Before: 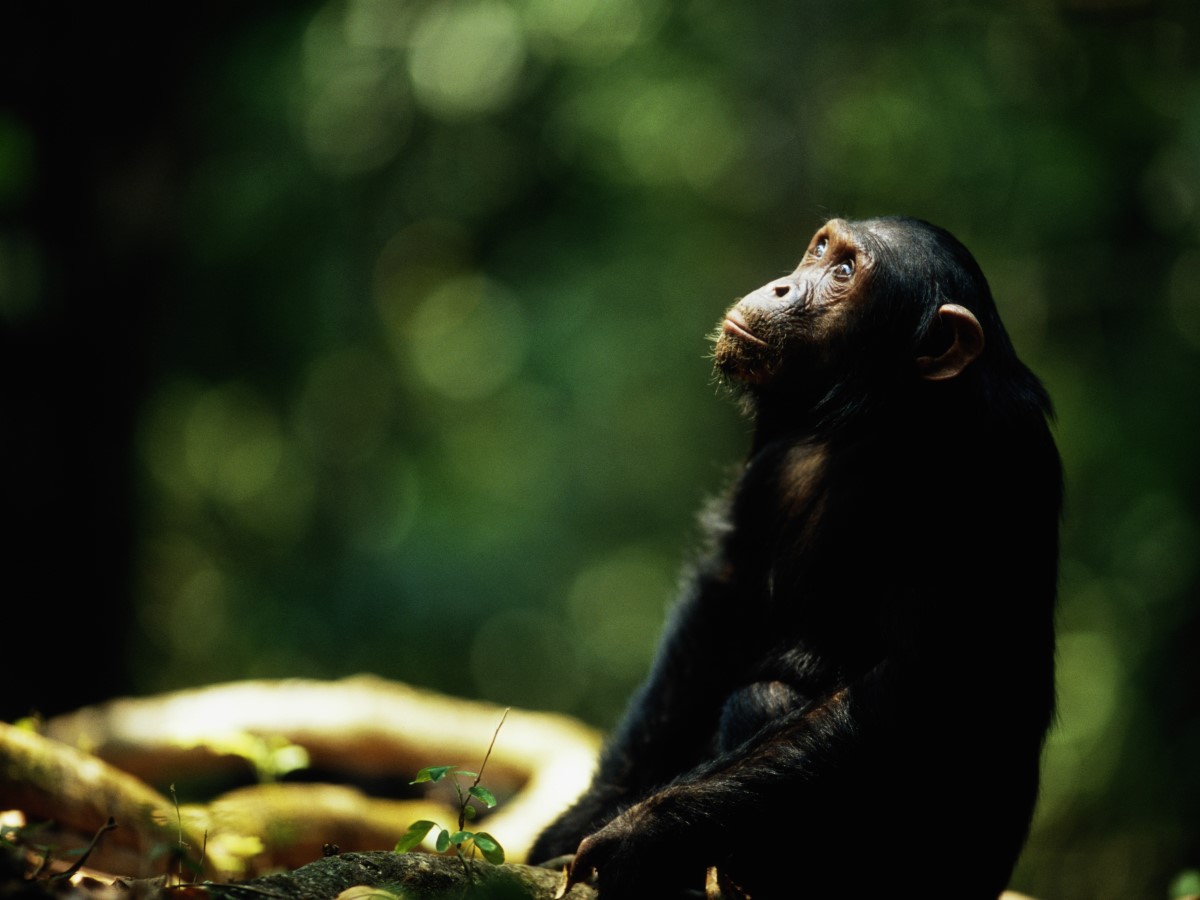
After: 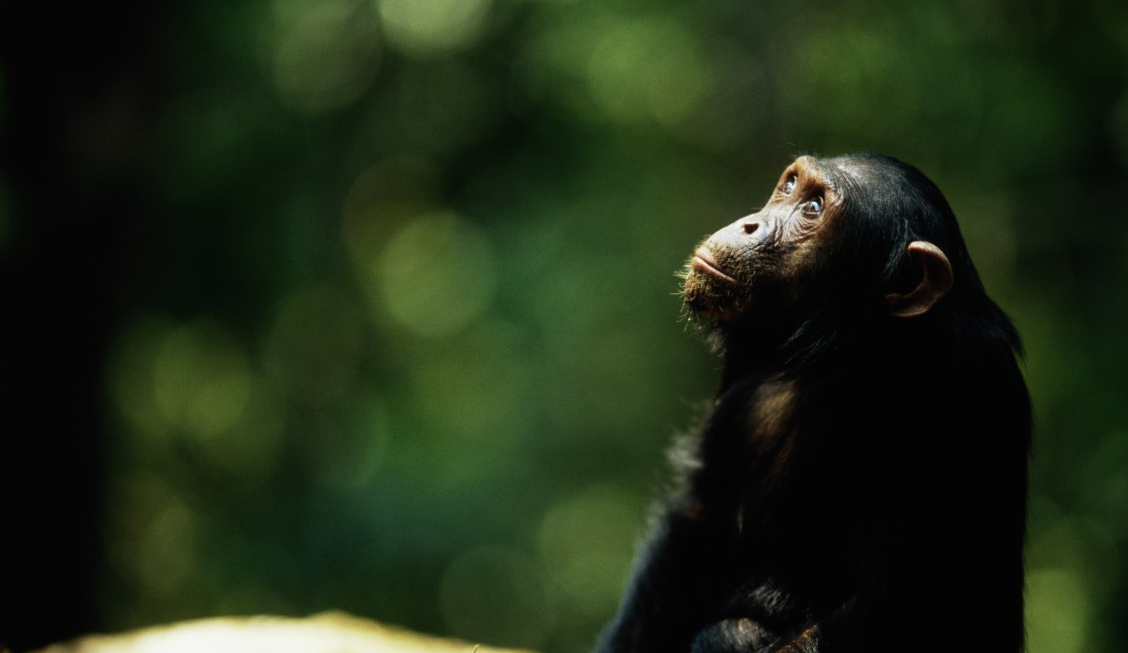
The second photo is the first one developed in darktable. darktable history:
crop: left 2.632%, top 7.103%, right 3.285%, bottom 20.231%
